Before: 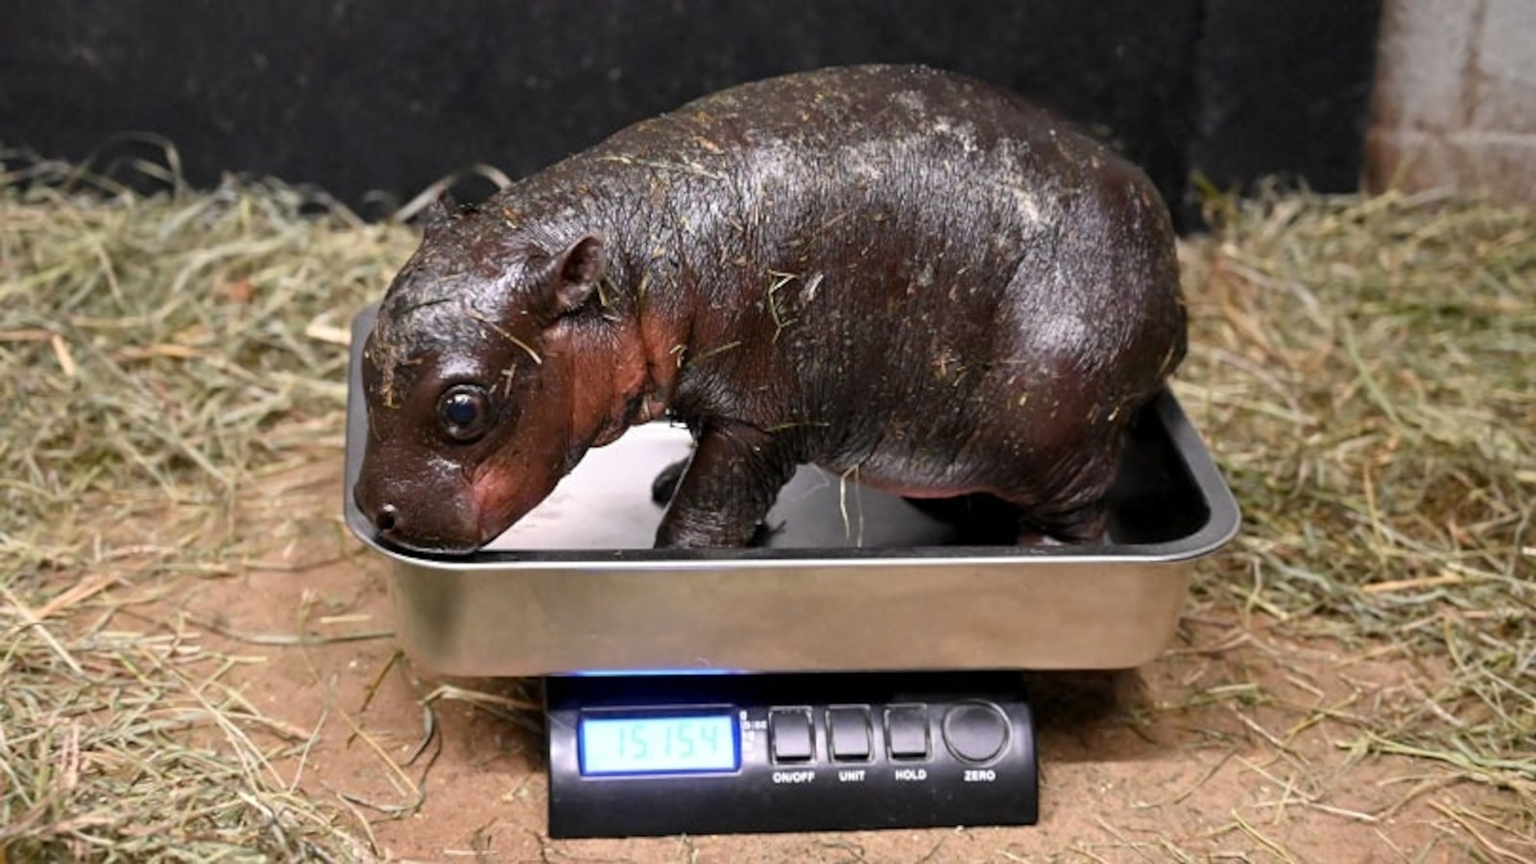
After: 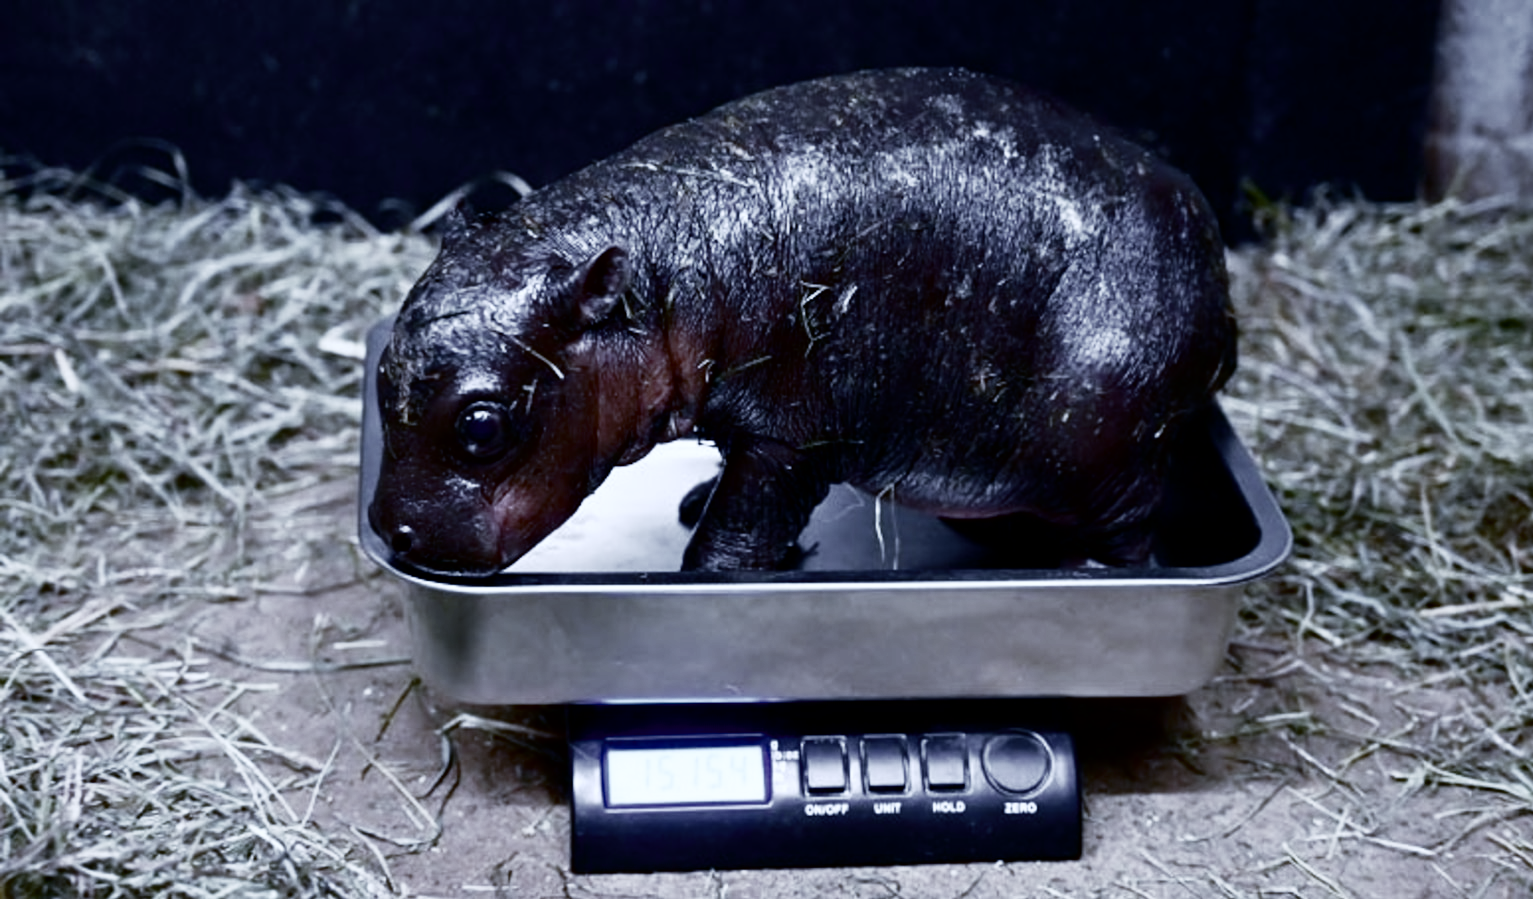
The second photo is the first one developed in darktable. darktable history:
crop: right 4.126%, bottom 0.031%
base curve: curves: ch0 [(0, 0) (0.028, 0.03) (0.121, 0.232) (0.46, 0.748) (0.859, 0.968) (1, 1)], preserve colors none
contrast brightness saturation: brightness -0.52
white balance: red 0.766, blue 1.537
color zones: curves: ch1 [(0, 0.292) (0.001, 0.292) (0.2, 0.264) (0.4, 0.248) (0.6, 0.248) (0.8, 0.264) (0.999, 0.292) (1, 0.292)]
